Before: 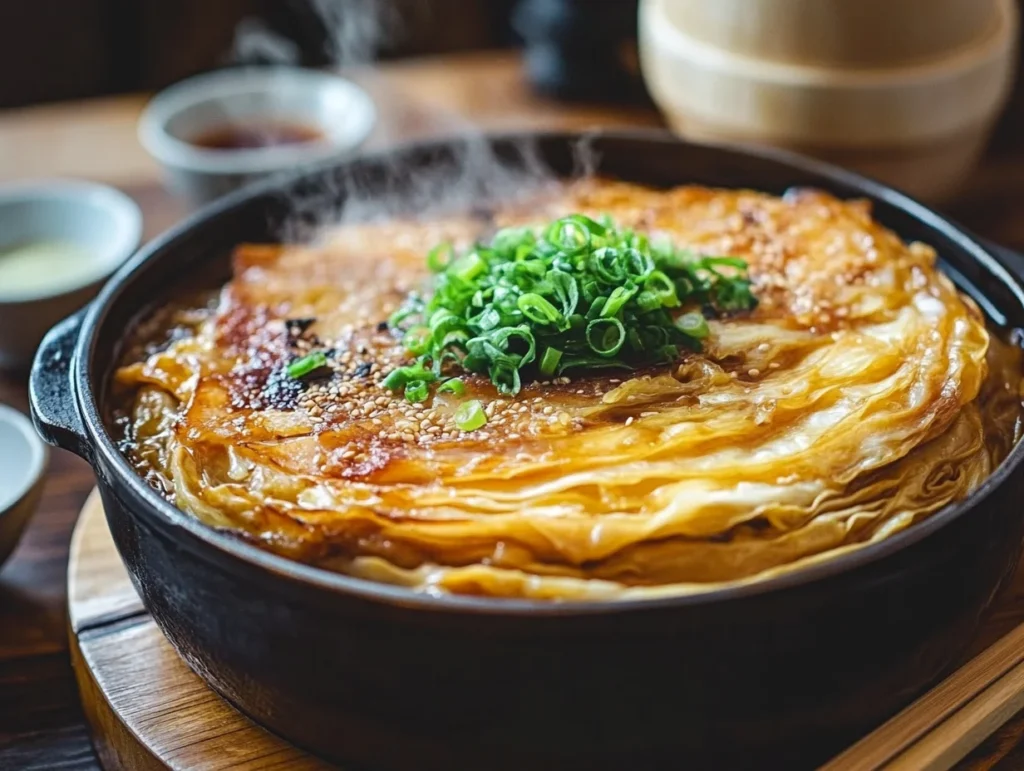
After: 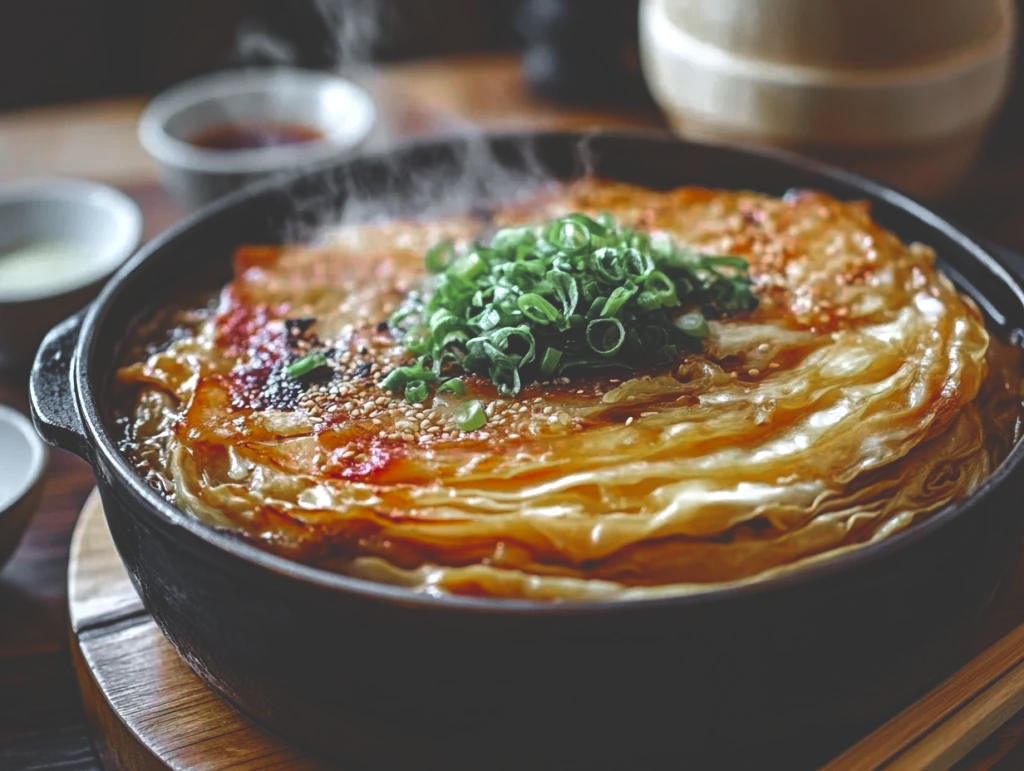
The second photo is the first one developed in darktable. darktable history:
exposure: exposure 0.2 EV, compensate highlight preservation false
color zones: curves: ch0 [(0, 0.48) (0.209, 0.398) (0.305, 0.332) (0.429, 0.493) (0.571, 0.5) (0.714, 0.5) (0.857, 0.5) (1, 0.48)]; ch1 [(0, 0.736) (0.143, 0.625) (0.225, 0.371) (0.429, 0.256) (0.571, 0.241) (0.714, 0.213) (0.857, 0.48) (1, 0.736)]; ch2 [(0, 0.448) (0.143, 0.498) (0.286, 0.5) (0.429, 0.5) (0.571, 0.5) (0.714, 0.5) (0.857, 0.5) (1, 0.448)]
white balance: red 0.974, blue 1.044
rgb curve: curves: ch0 [(0, 0.186) (0.314, 0.284) (0.775, 0.708) (1, 1)], compensate middle gray true, preserve colors none
